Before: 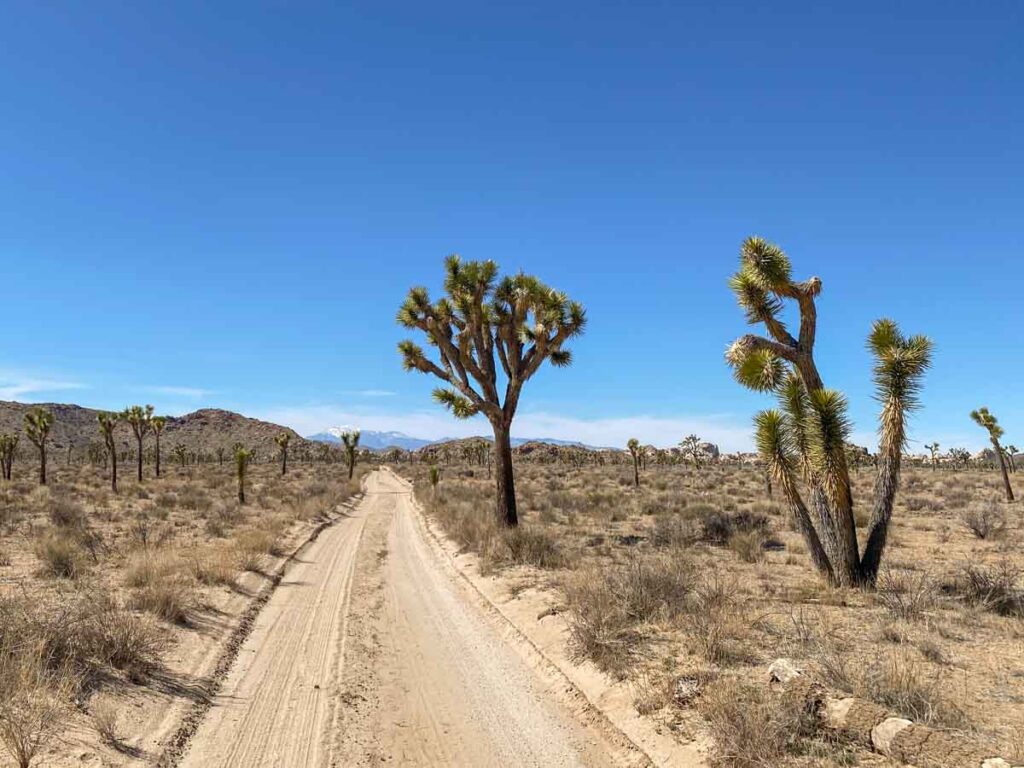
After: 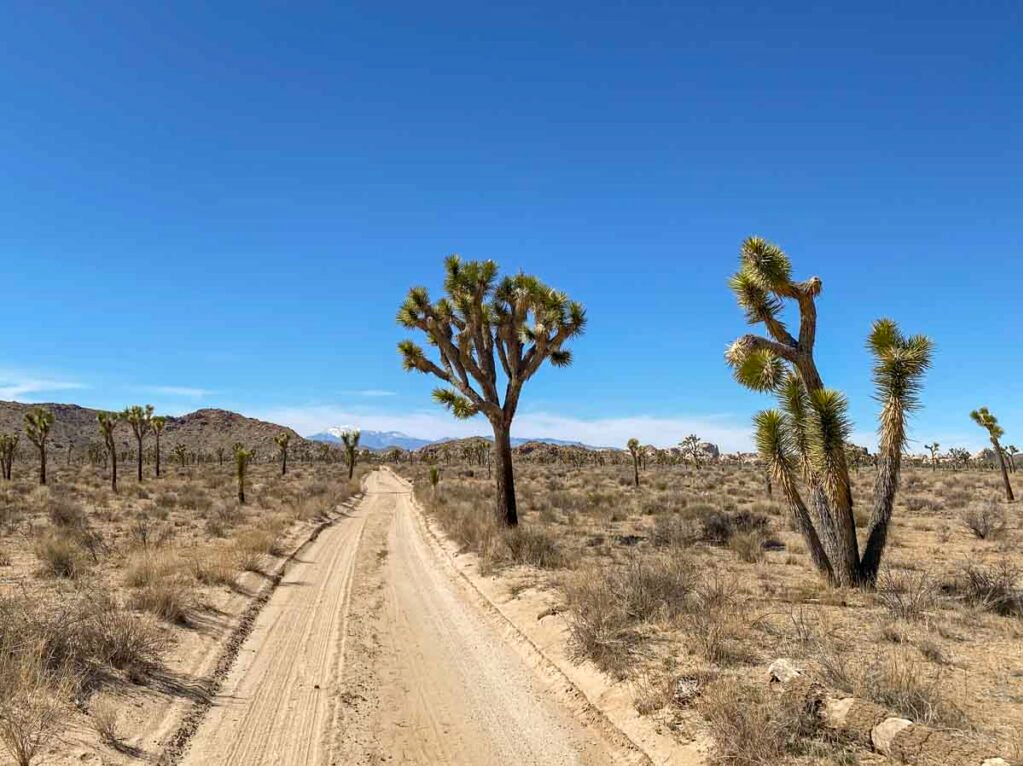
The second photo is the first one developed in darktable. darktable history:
haze removal: compatibility mode true, adaptive false
crop: top 0.05%, bottom 0.098%
